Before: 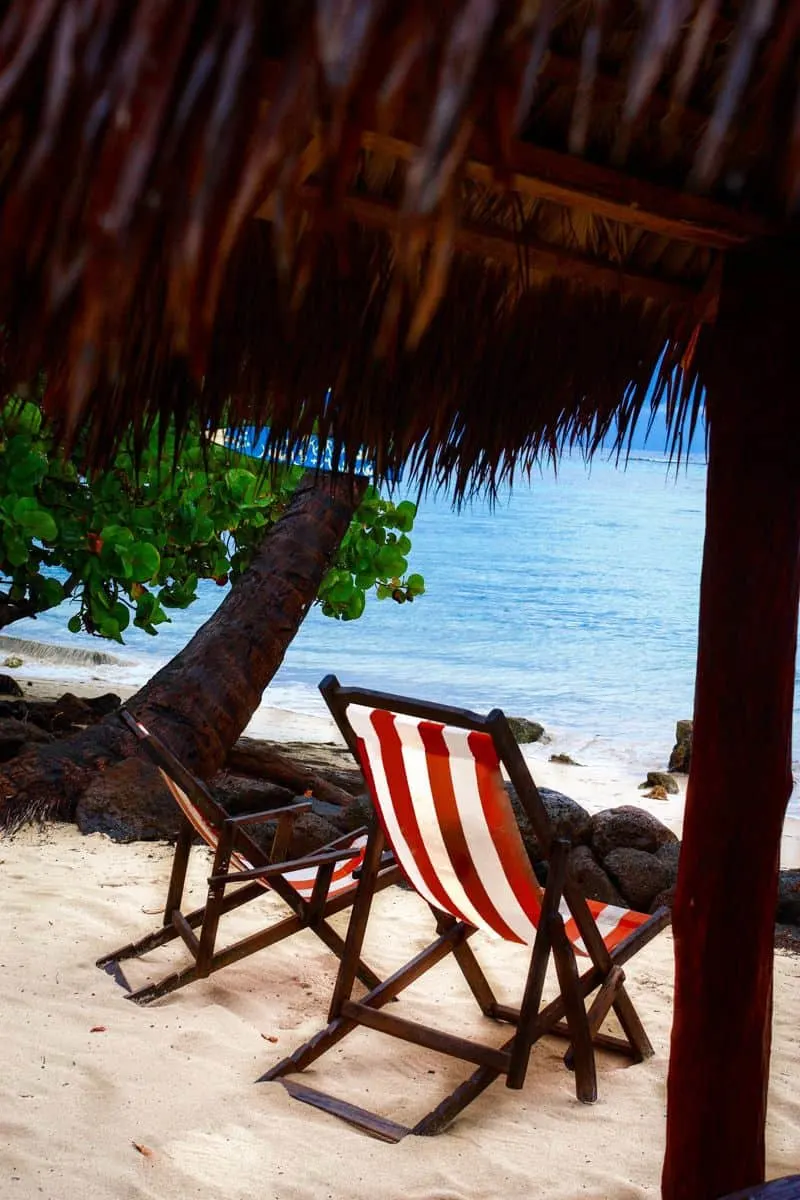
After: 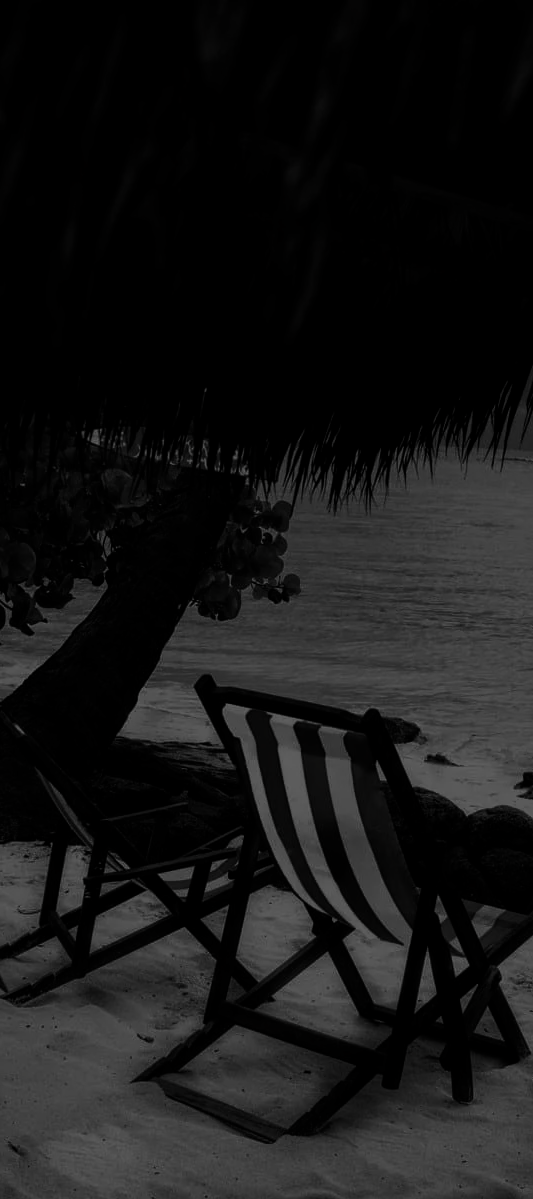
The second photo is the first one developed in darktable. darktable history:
contrast brightness saturation: contrast -0.031, brightness -0.589, saturation -0.999
crop and rotate: left 15.519%, right 17.777%
exposure: exposure -1.489 EV, compensate exposure bias true, compensate highlight preservation false
color balance rgb: perceptual saturation grading › global saturation 27.303%, perceptual saturation grading › highlights -28.128%, perceptual saturation grading › mid-tones 15.308%, perceptual saturation grading › shadows 33.188%
